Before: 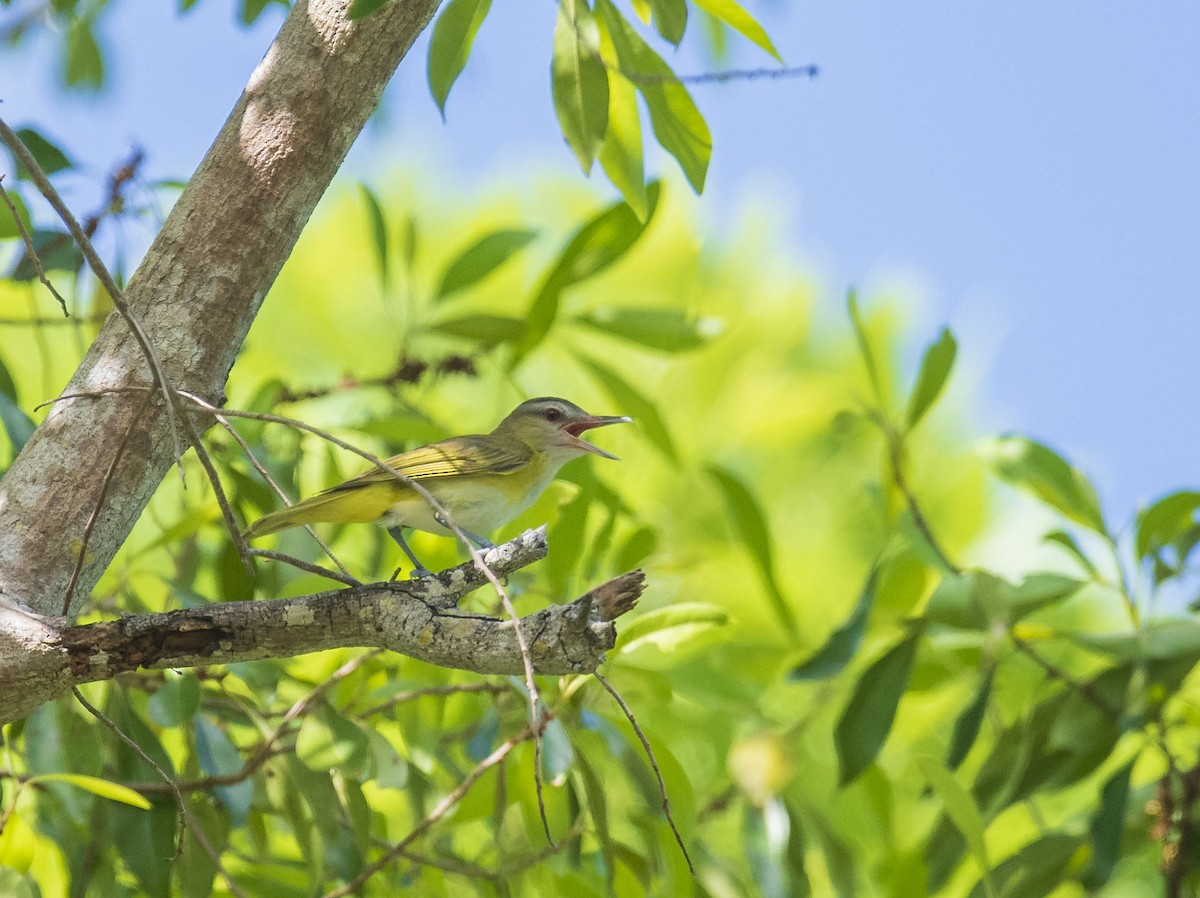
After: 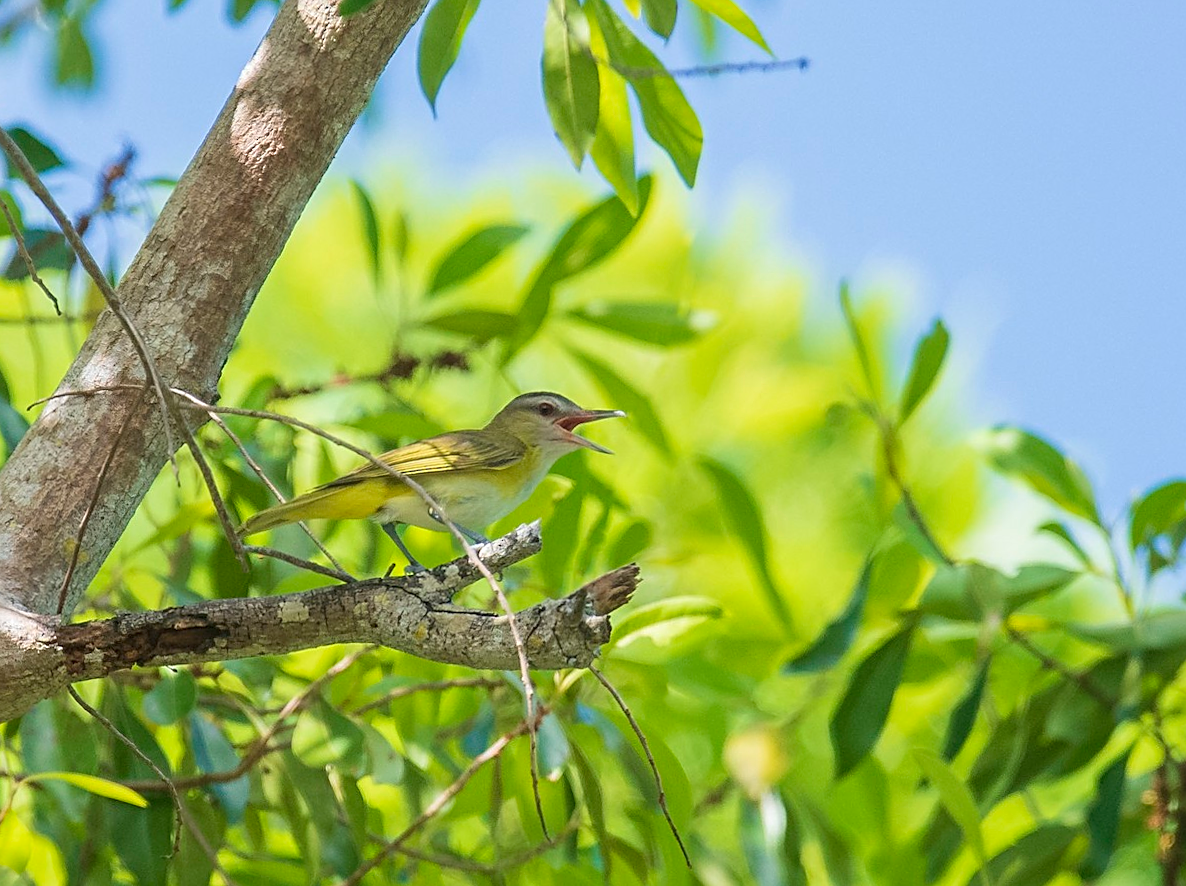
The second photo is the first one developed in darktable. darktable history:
rotate and perspective: rotation -0.45°, automatic cropping original format, crop left 0.008, crop right 0.992, crop top 0.012, crop bottom 0.988
sharpen: on, module defaults
